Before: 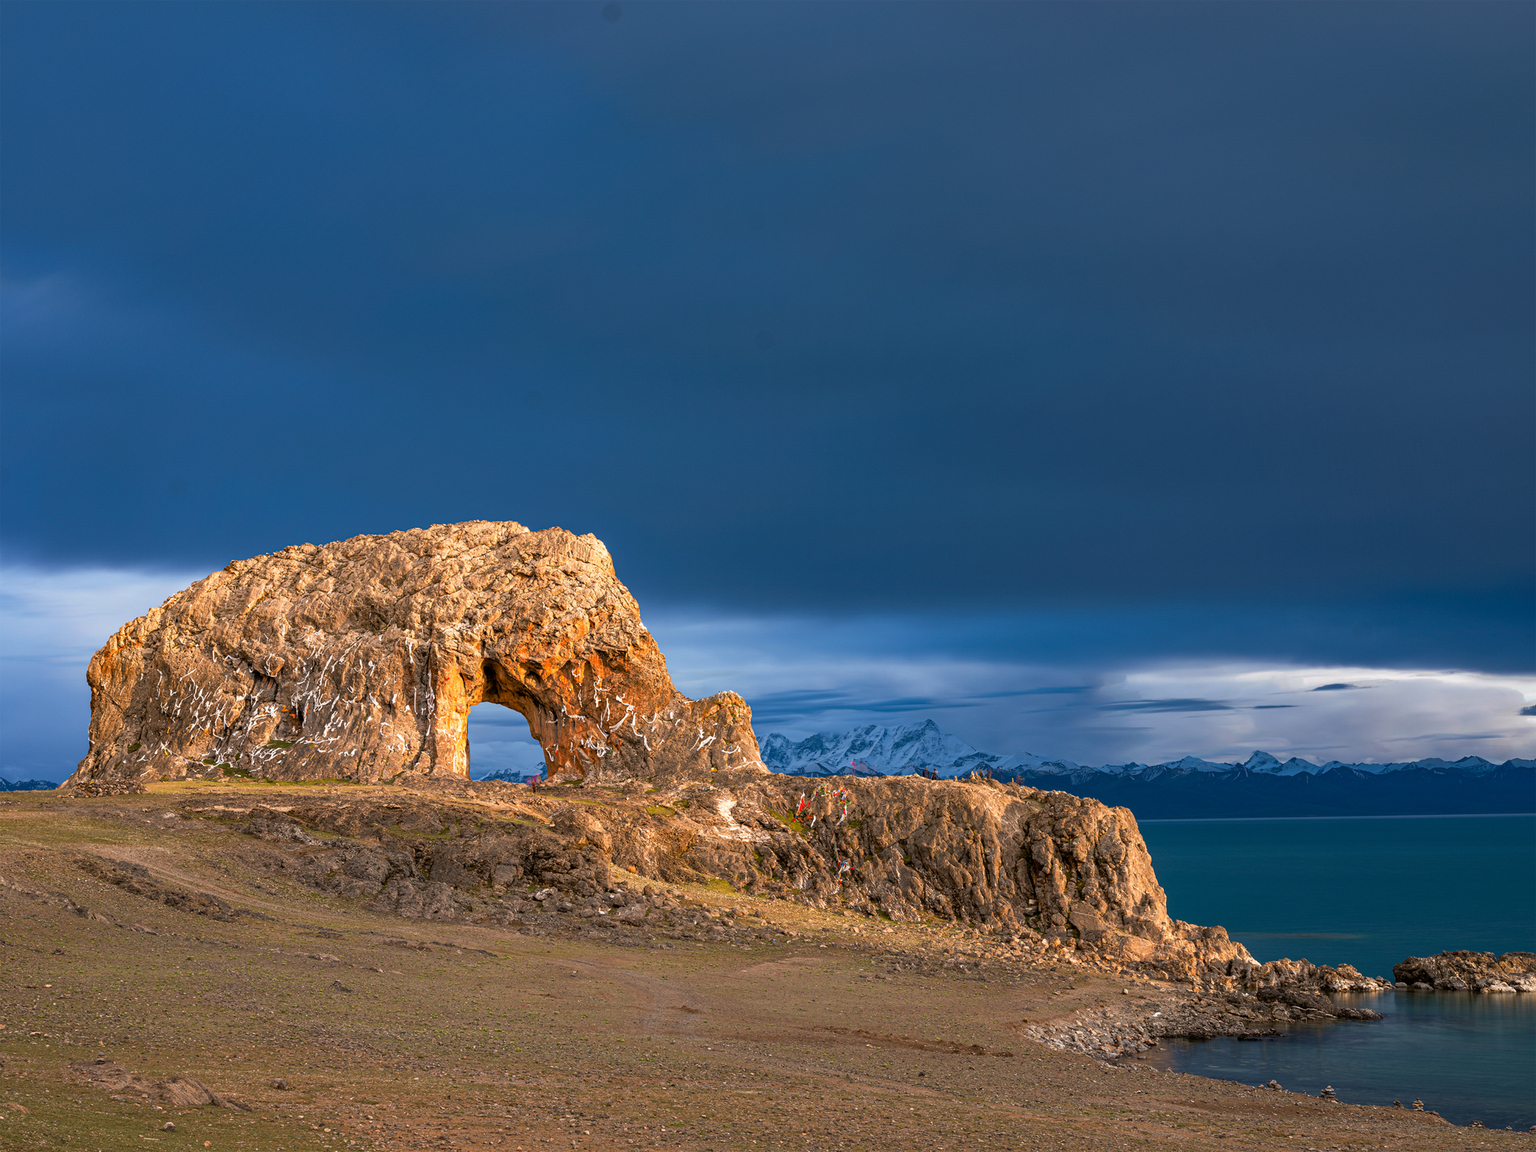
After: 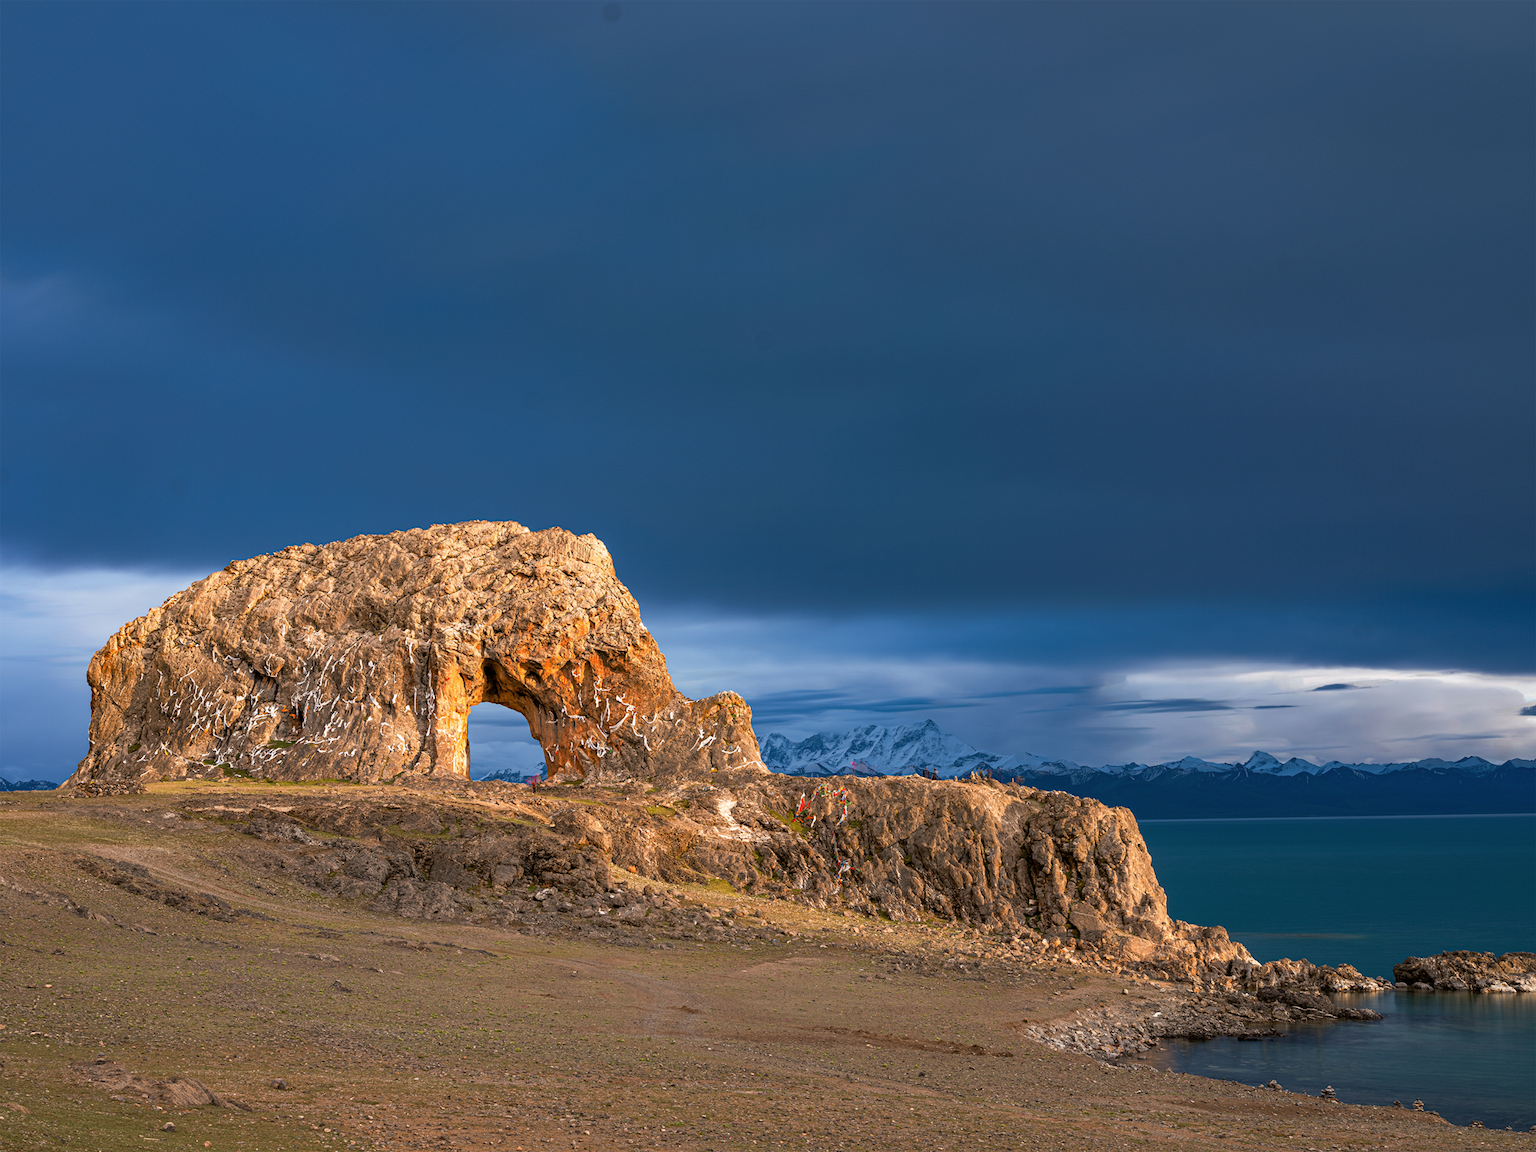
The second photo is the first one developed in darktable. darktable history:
contrast brightness saturation: saturation -0.045
levels: black 0.024%
